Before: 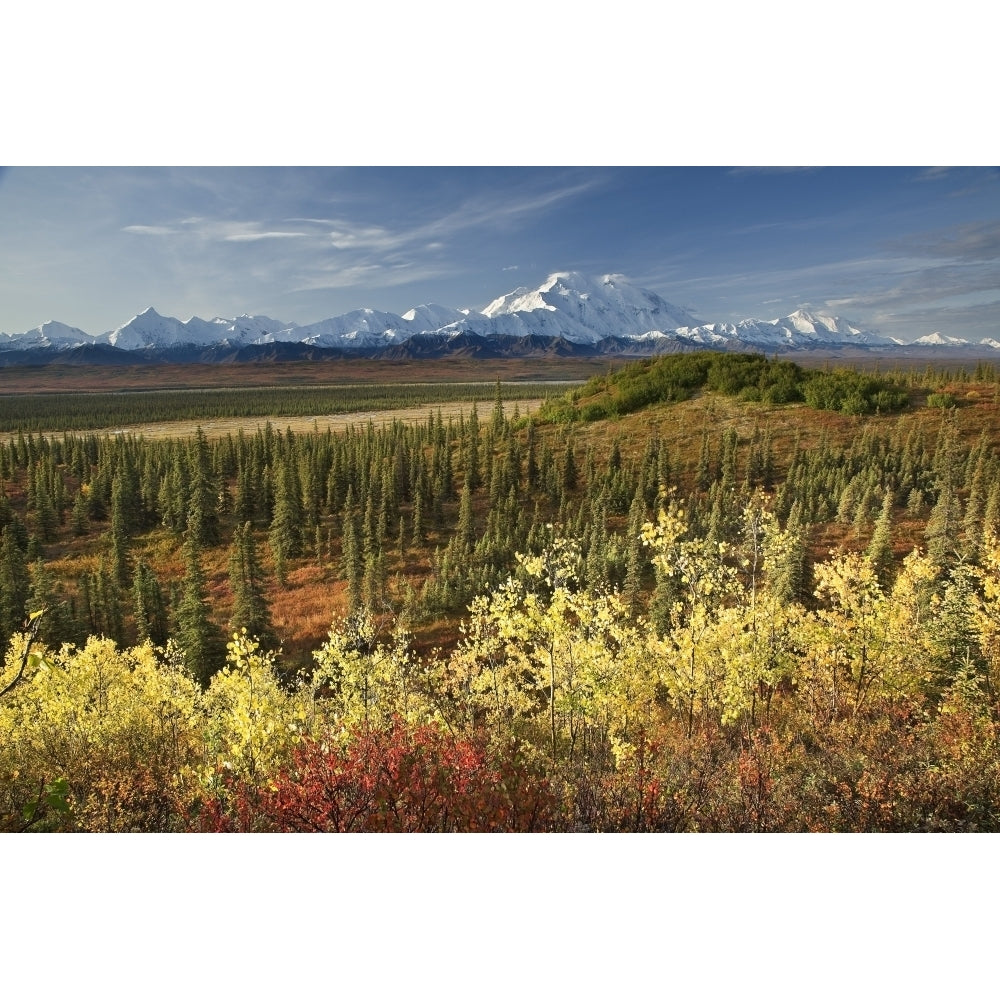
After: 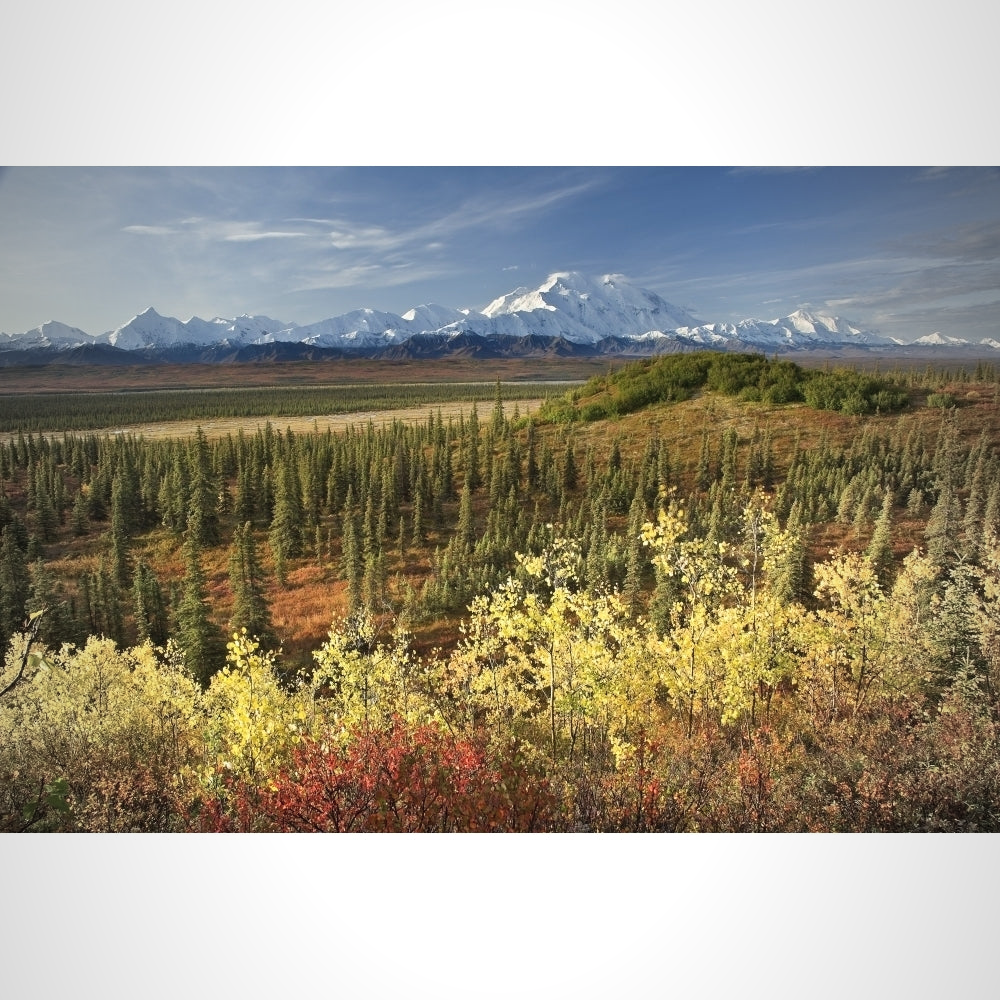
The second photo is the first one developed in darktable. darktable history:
vignetting: fall-off start 97.1%, fall-off radius 100.12%, brightness -0.325, width/height ratio 0.614
contrast brightness saturation: contrast 0.052, brightness 0.061, saturation 0.006
